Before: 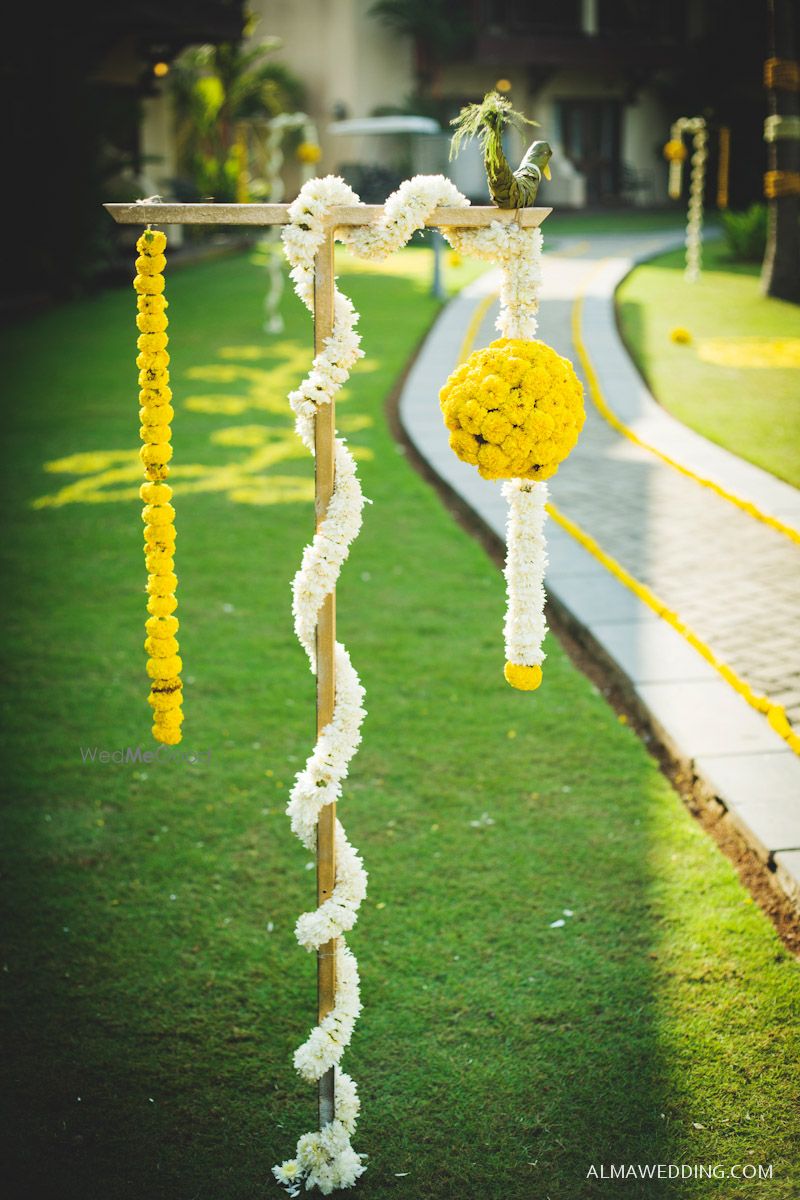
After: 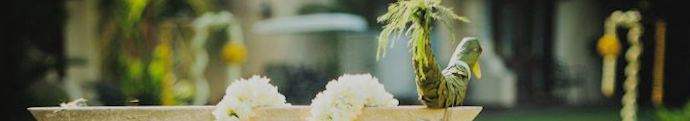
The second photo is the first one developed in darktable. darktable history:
filmic rgb: black relative exposure -7.65 EV, white relative exposure 4.56 EV, hardness 3.61, color science v6 (2022)
rotate and perspective: lens shift (vertical) 0.048, lens shift (horizontal) -0.024, automatic cropping off
crop and rotate: left 9.644%, top 9.491%, right 6.021%, bottom 80.509%
exposure: exposure -0.041 EV, compensate highlight preservation false
